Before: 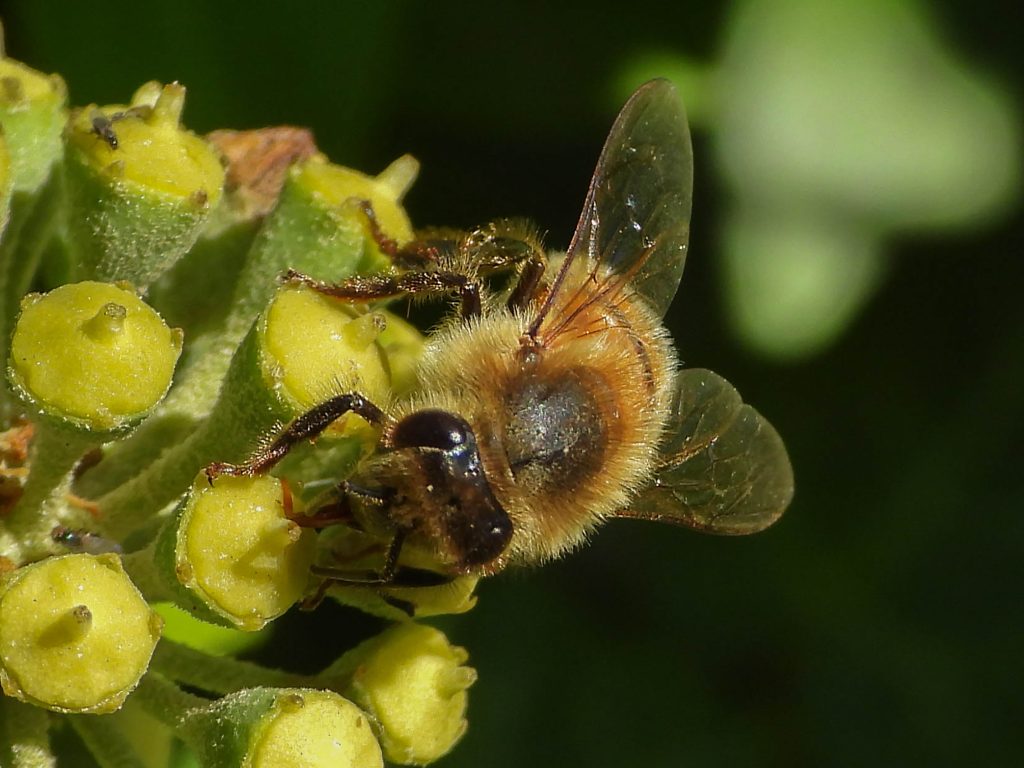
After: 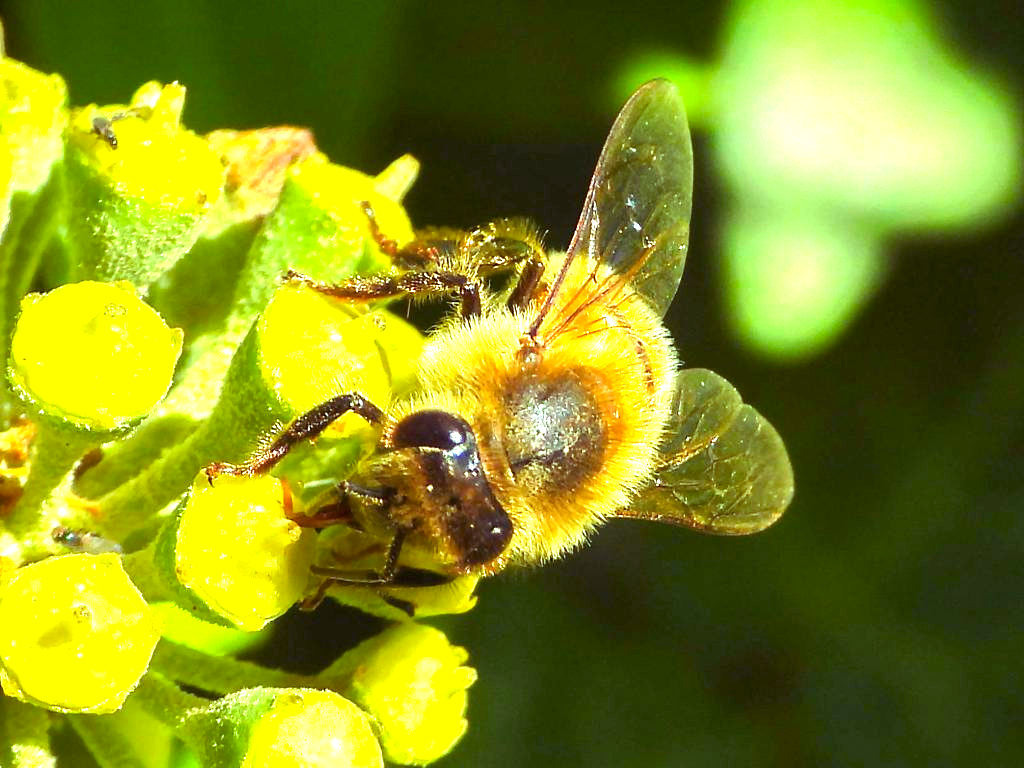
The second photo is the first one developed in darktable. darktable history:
exposure: black level correction 0.001, exposure 1.822 EV, compensate exposure bias true, compensate highlight preservation false
color balance rgb: shadows lift › luminance 0.49%, shadows lift › chroma 6.83%, shadows lift › hue 300.29°, power › hue 208.98°, highlights gain › luminance 20.24%, highlights gain › chroma 2.73%, highlights gain › hue 173.85°, perceptual saturation grading › global saturation 18.05%
